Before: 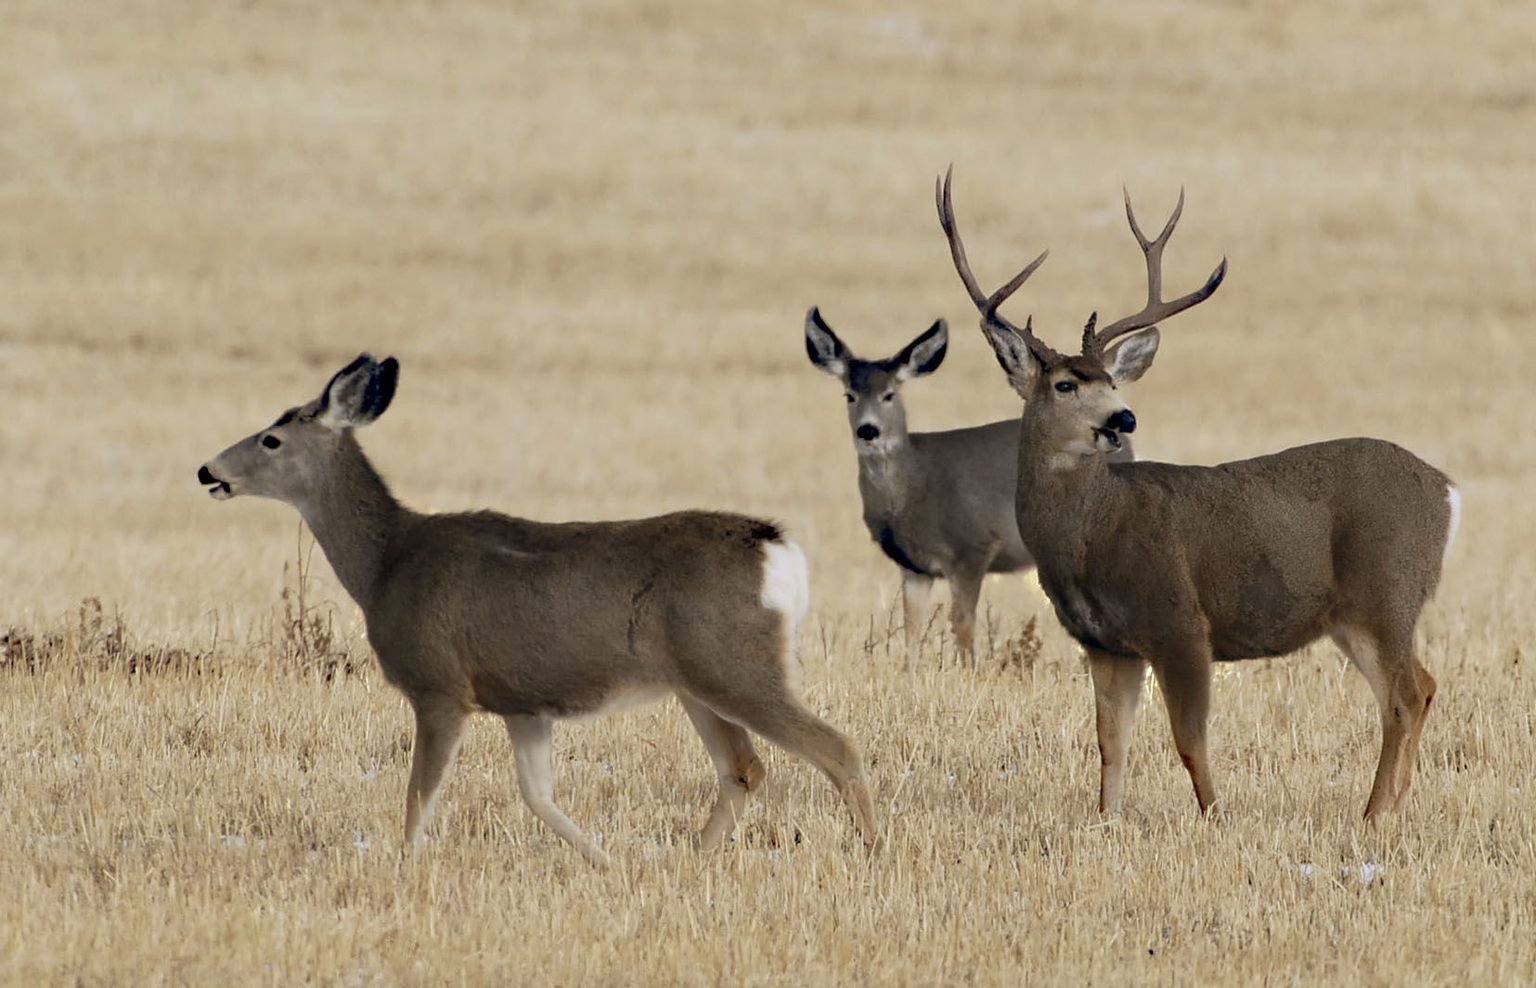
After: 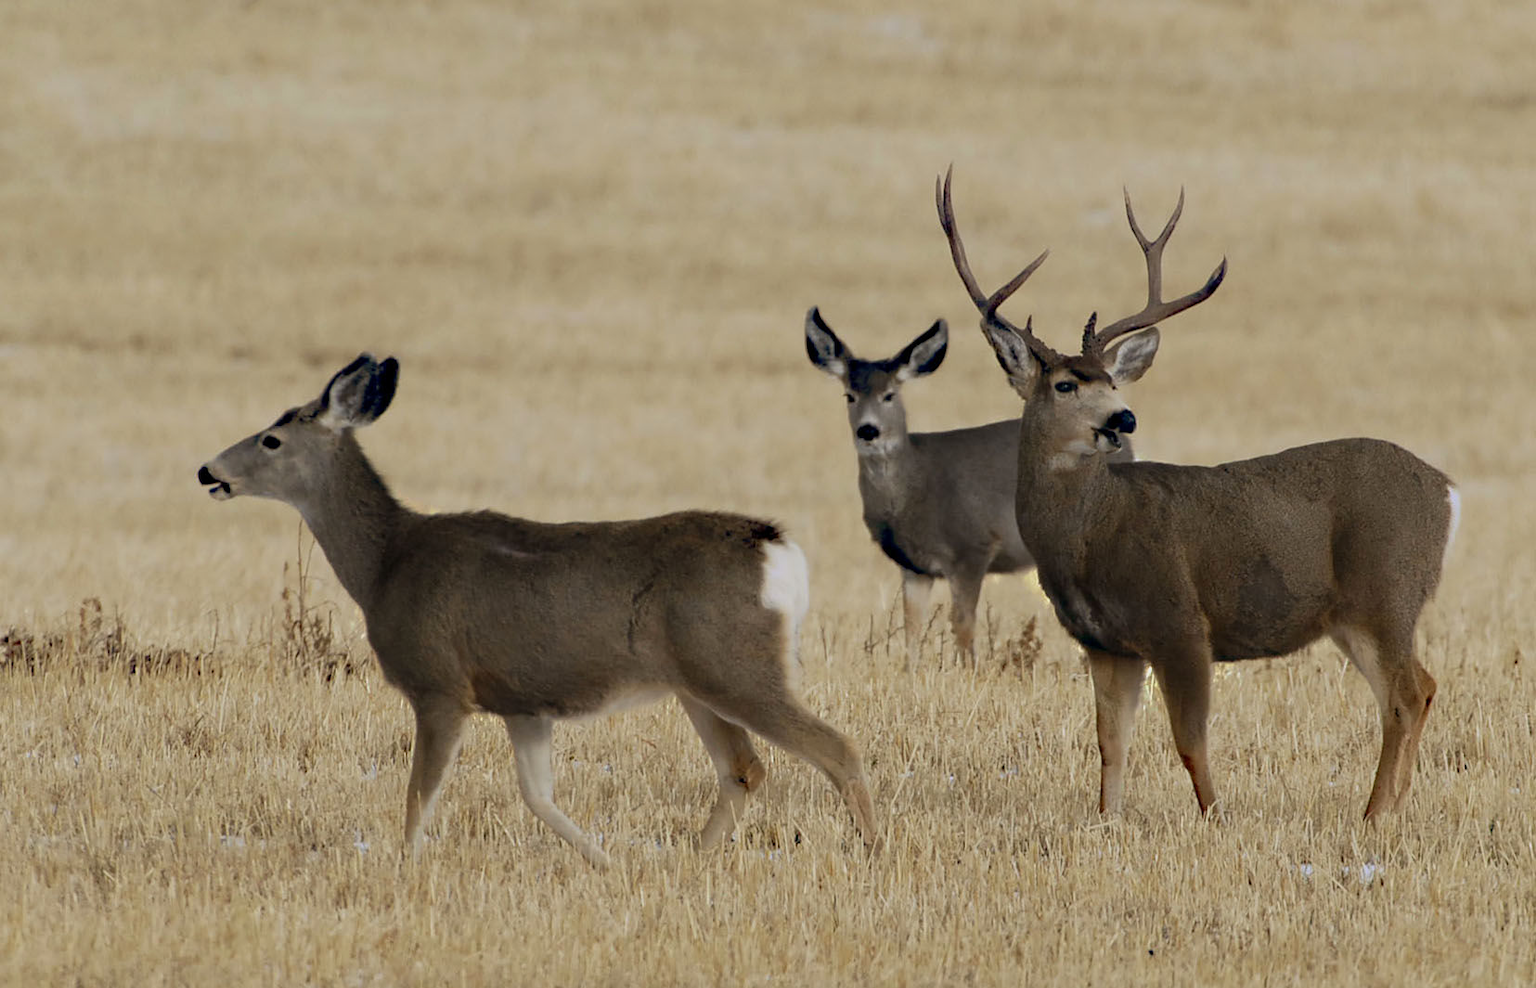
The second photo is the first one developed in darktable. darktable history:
exposure: exposure -0.29 EV, compensate highlight preservation false
contrast brightness saturation: saturation 0.123
